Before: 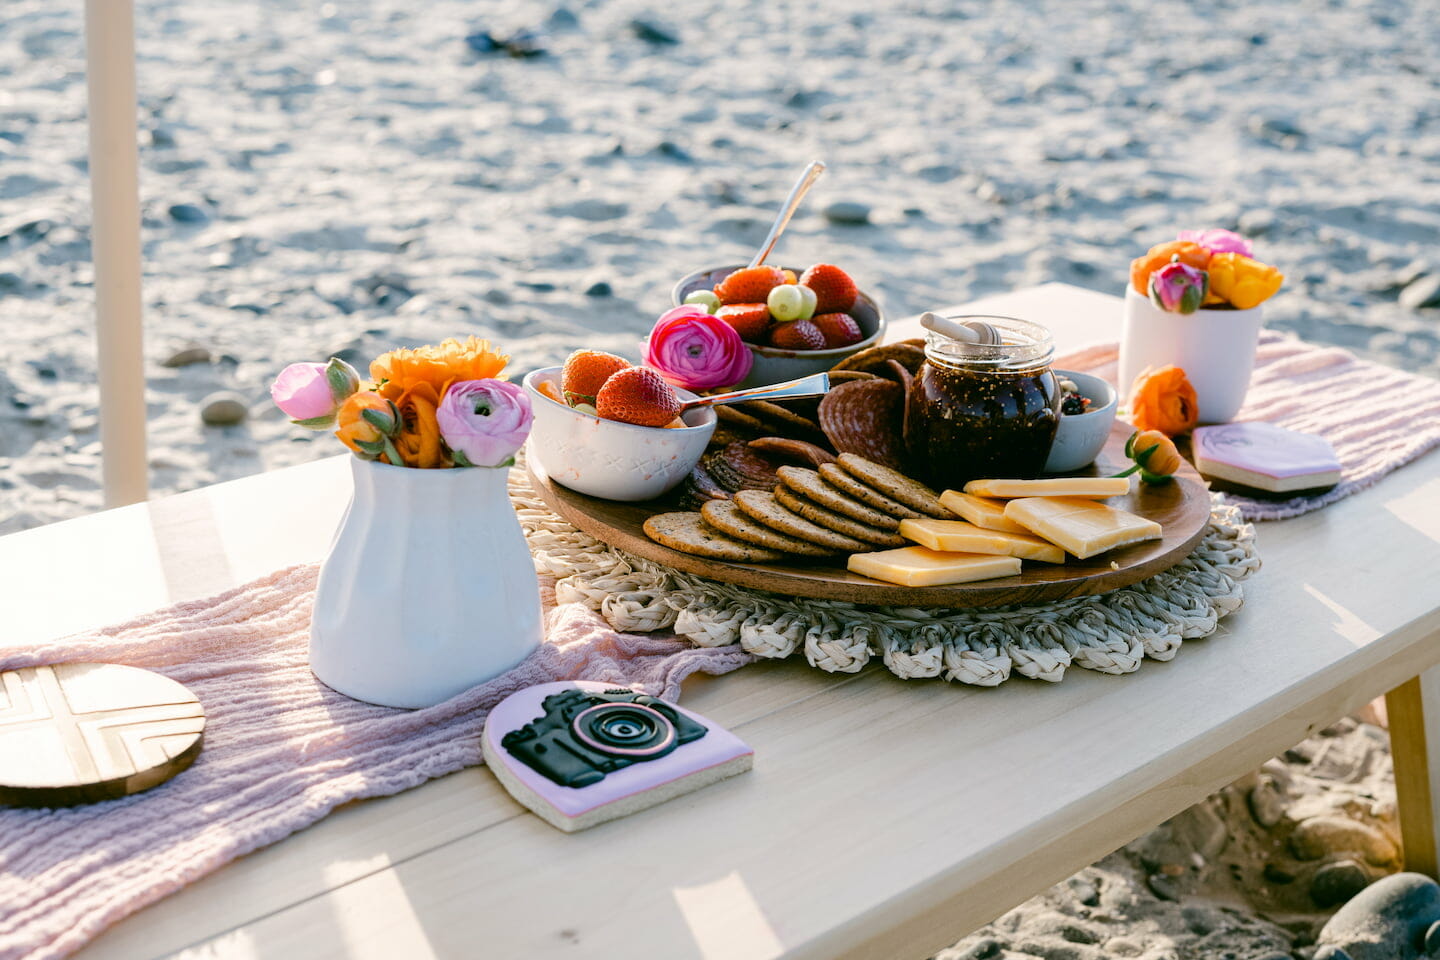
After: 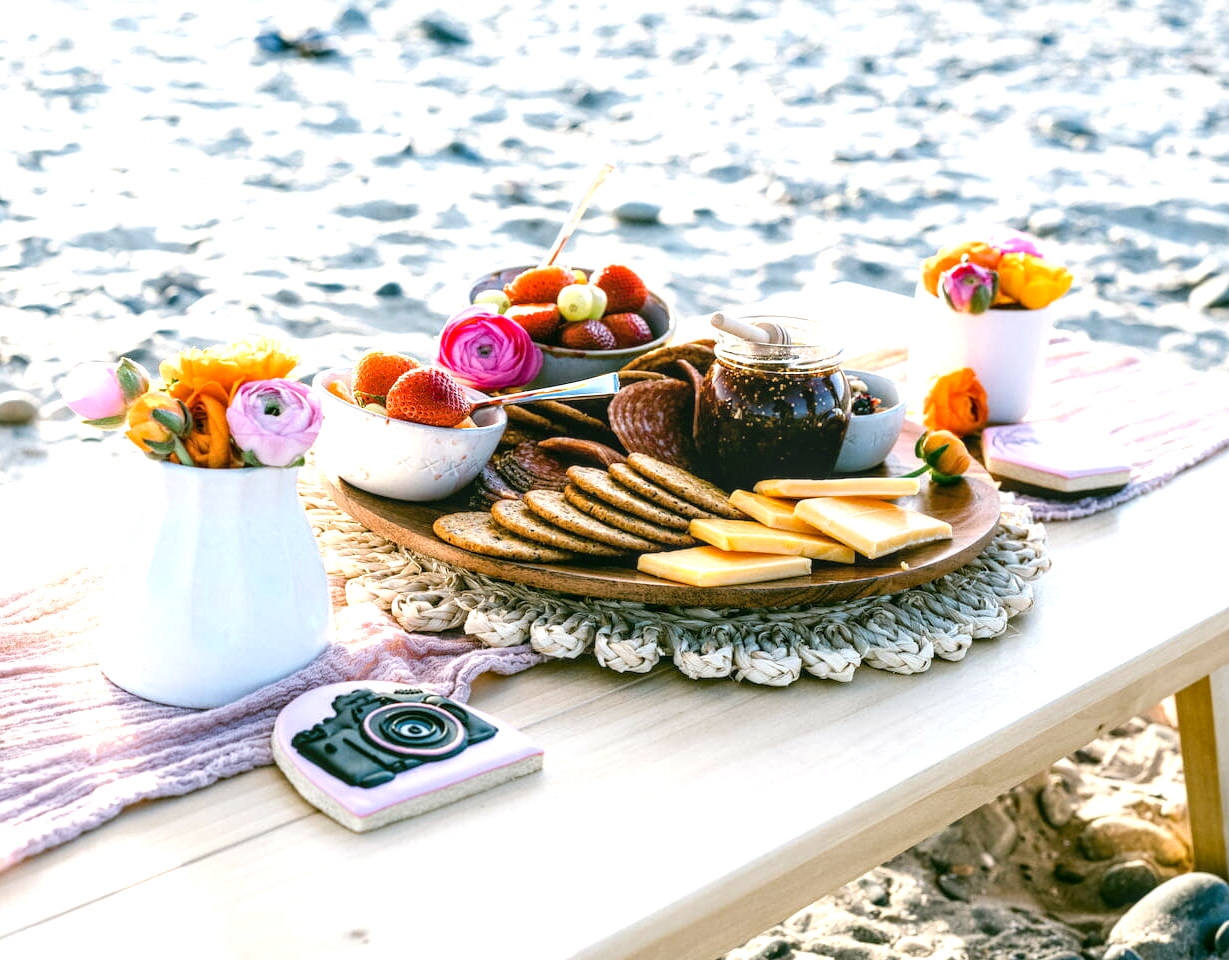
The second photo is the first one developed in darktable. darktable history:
local contrast: on, module defaults
exposure: black level correction 0, exposure 0.9 EV, compensate highlight preservation false
crop and rotate: left 14.584%
